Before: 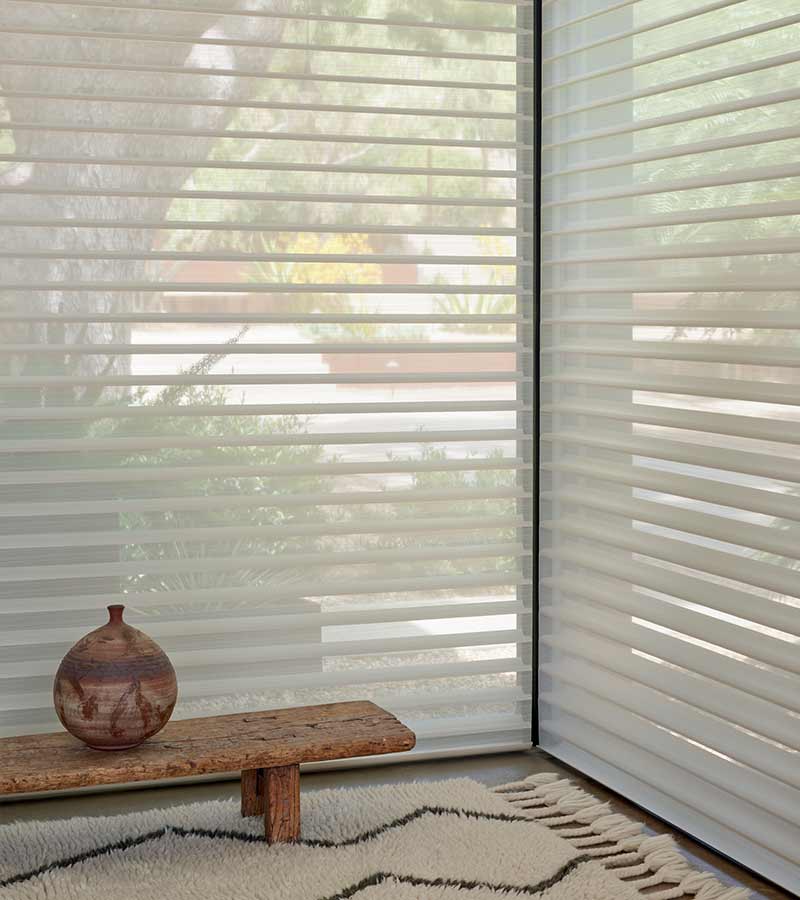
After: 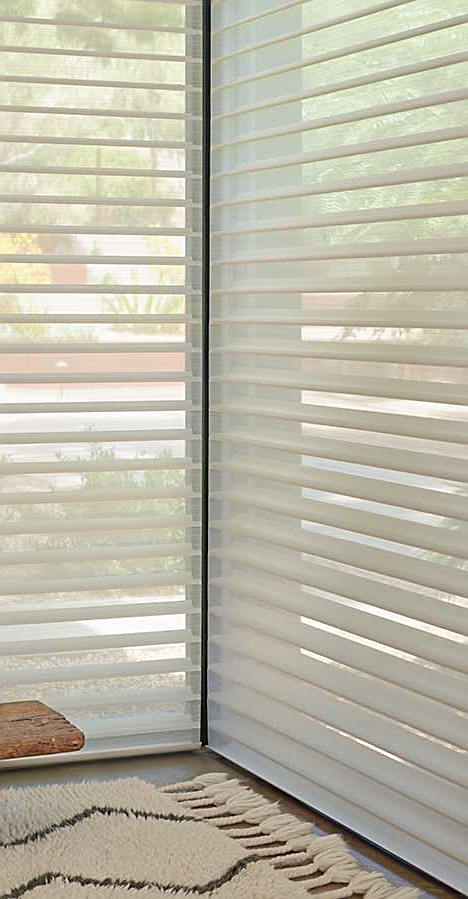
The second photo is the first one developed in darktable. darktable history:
sharpen: on, module defaults
local contrast: mode bilateral grid, contrast 15, coarseness 36, detail 105%, midtone range 0.2
velvia: on, module defaults
crop: left 41.402%
color balance: lift [1.007, 1, 1, 1], gamma [1.097, 1, 1, 1]
